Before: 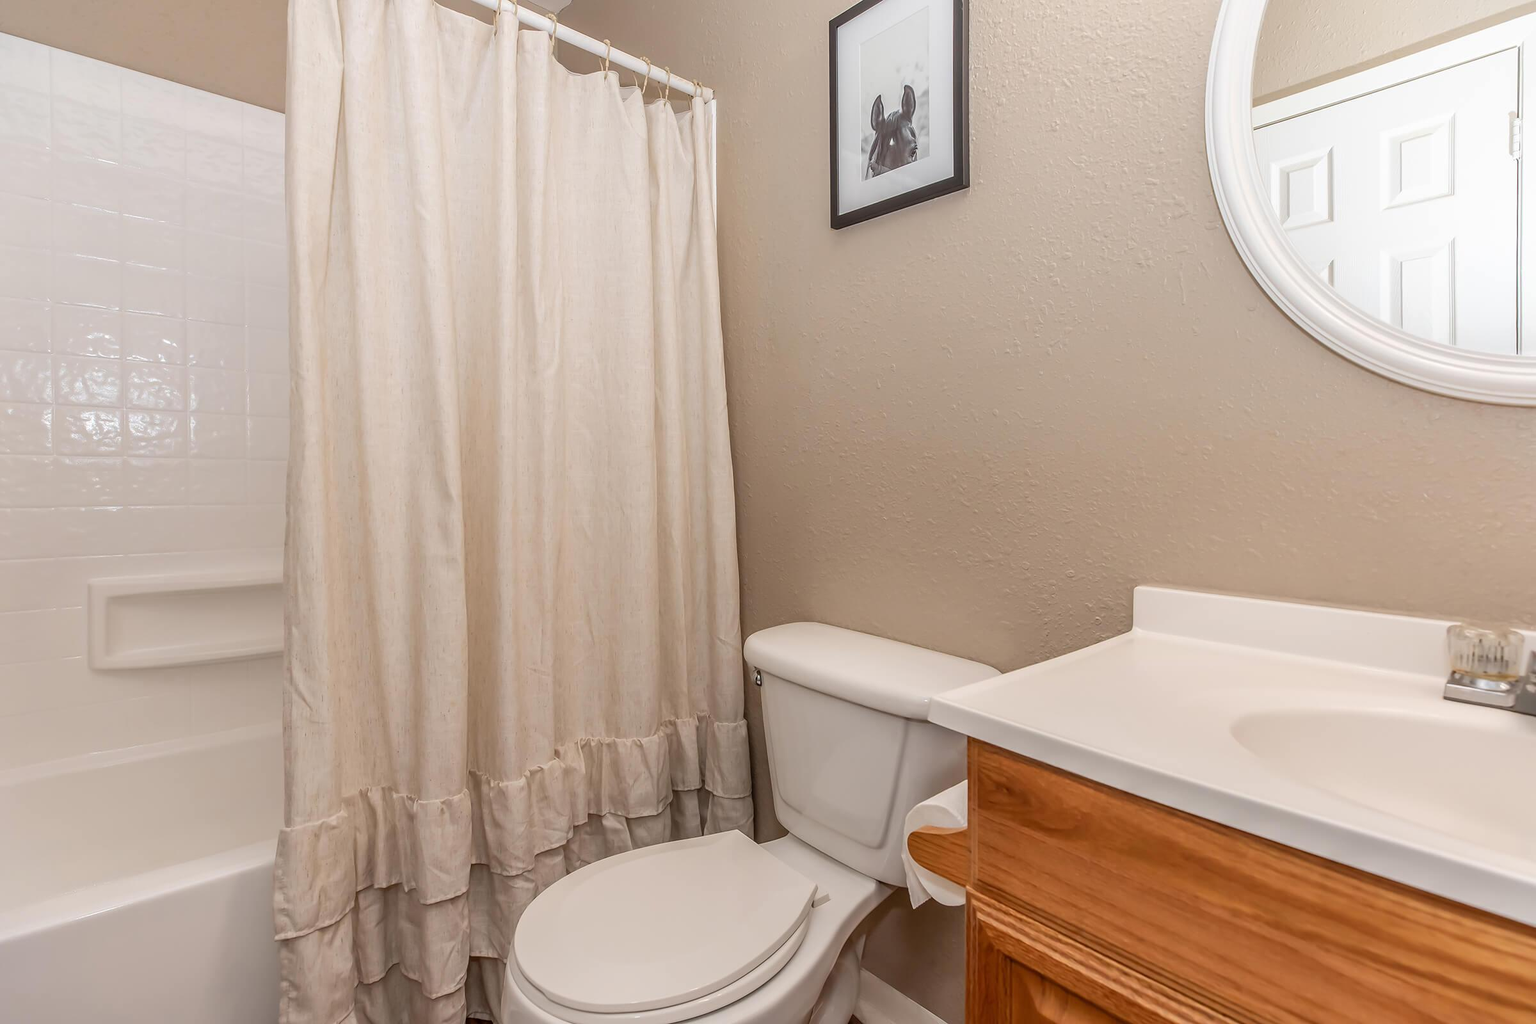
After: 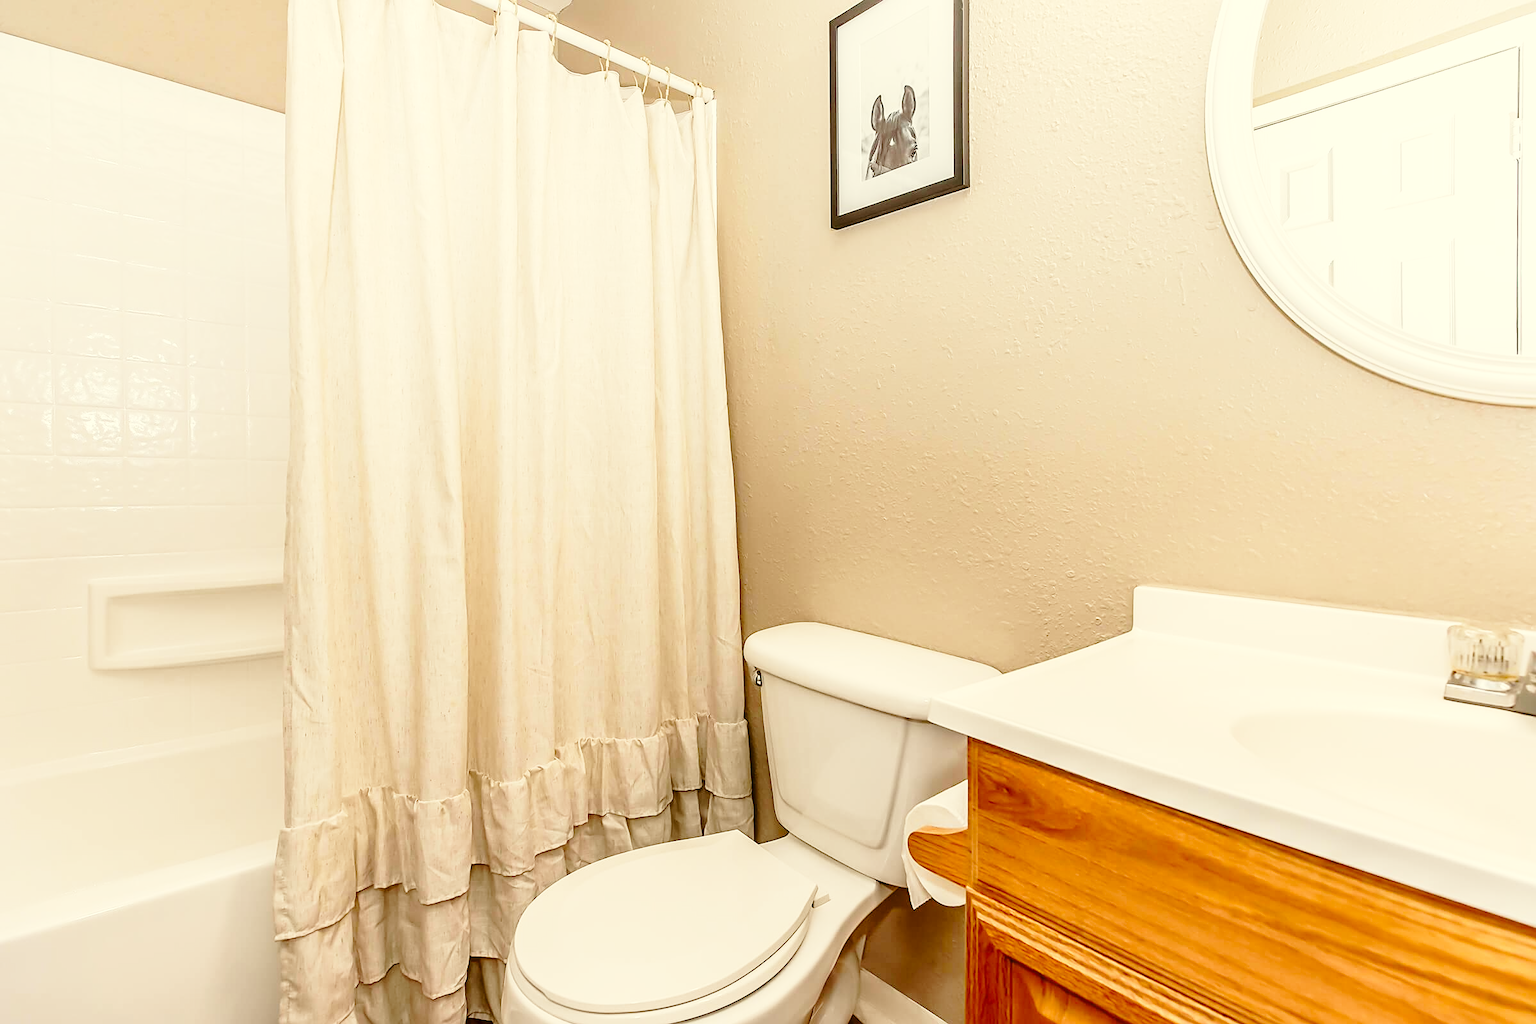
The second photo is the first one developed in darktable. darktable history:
color correction: highlights a* -1.54, highlights b* 10.25, shadows a* 0.908, shadows b* 19.06
sharpen: on, module defaults
base curve: curves: ch0 [(0, 0) (0.028, 0.03) (0.105, 0.232) (0.387, 0.748) (0.754, 0.968) (1, 1)], preserve colors none
